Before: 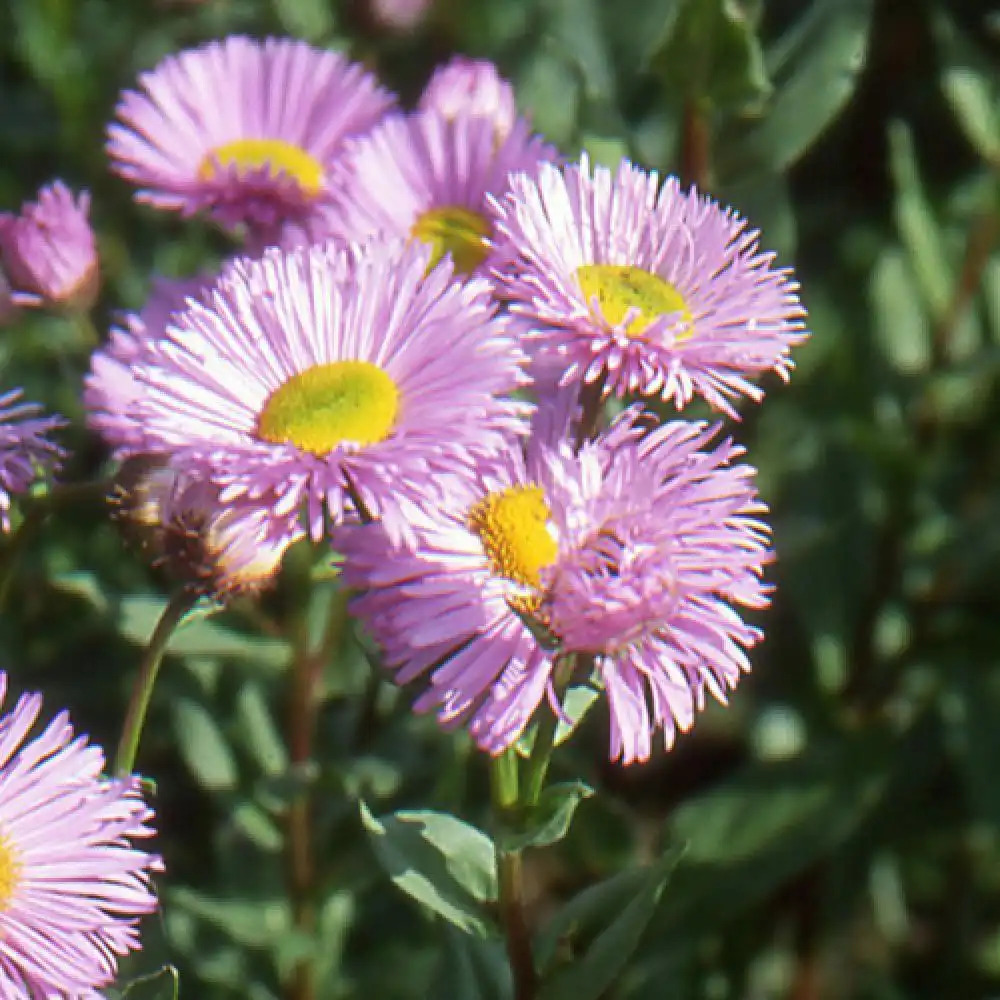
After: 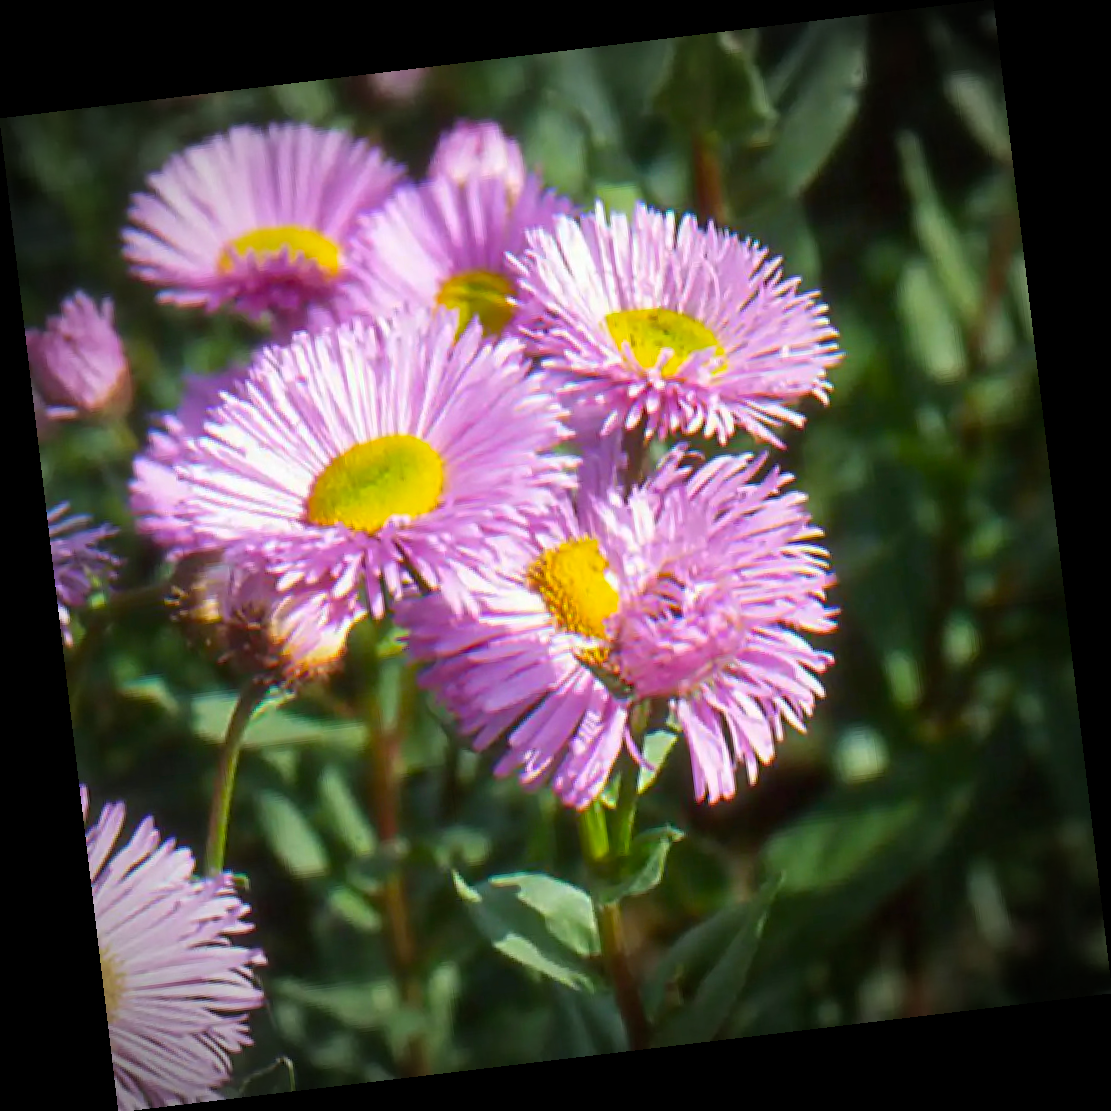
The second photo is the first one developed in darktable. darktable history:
color balance rgb: perceptual saturation grading › global saturation 30%, global vibrance 10%
vignetting: fall-off start 75%, brightness -0.692, width/height ratio 1.084
rotate and perspective: rotation -6.83°, automatic cropping off
